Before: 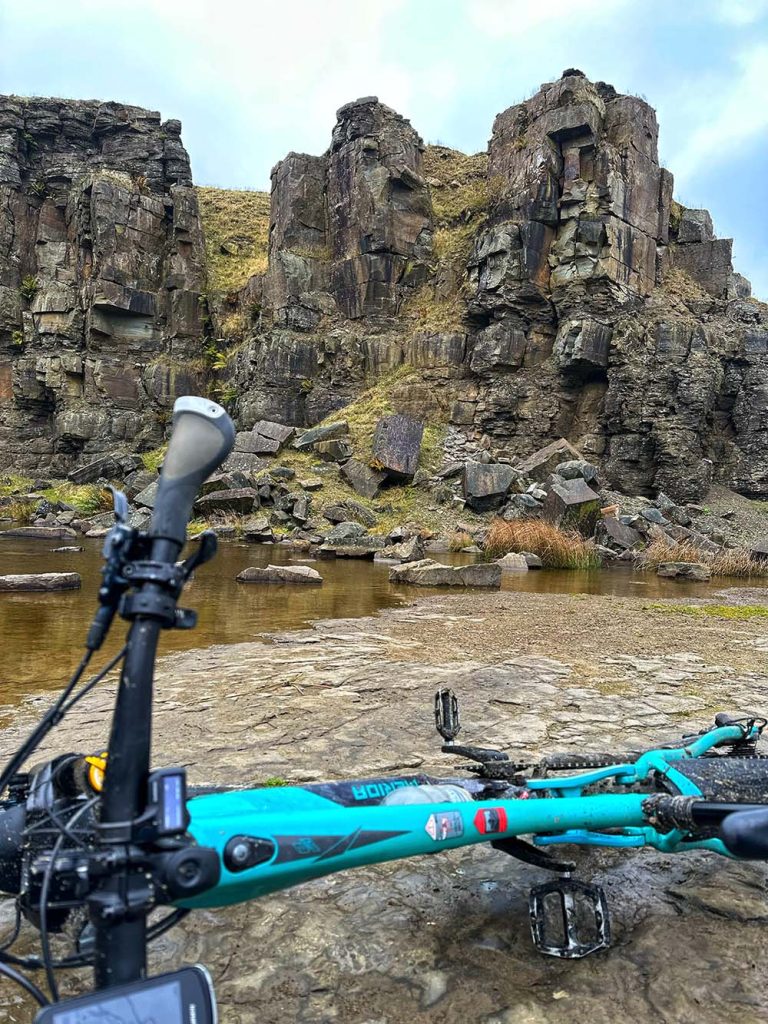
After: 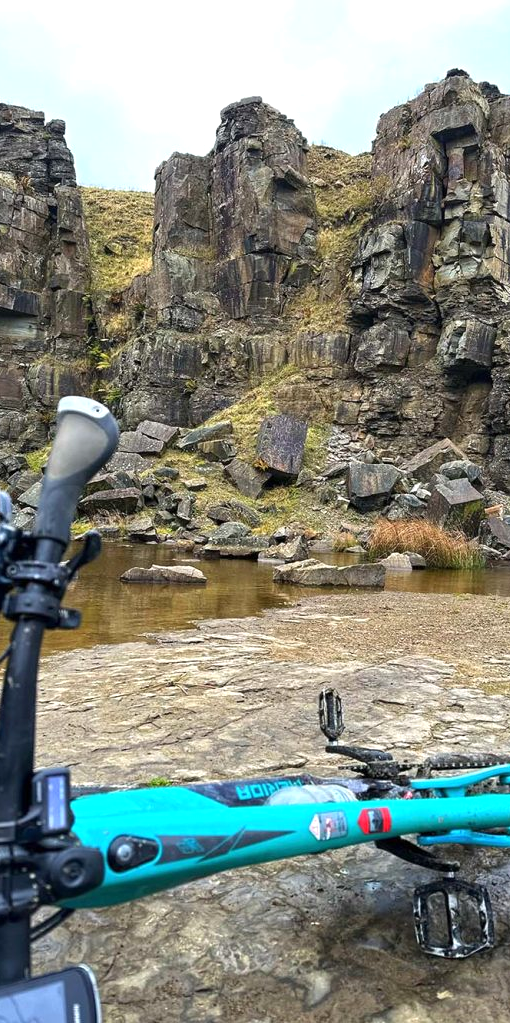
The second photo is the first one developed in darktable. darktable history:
exposure: exposure 0.292 EV, compensate highlight preservation false
crop and rotate: left 15.233%, right 18.268%
